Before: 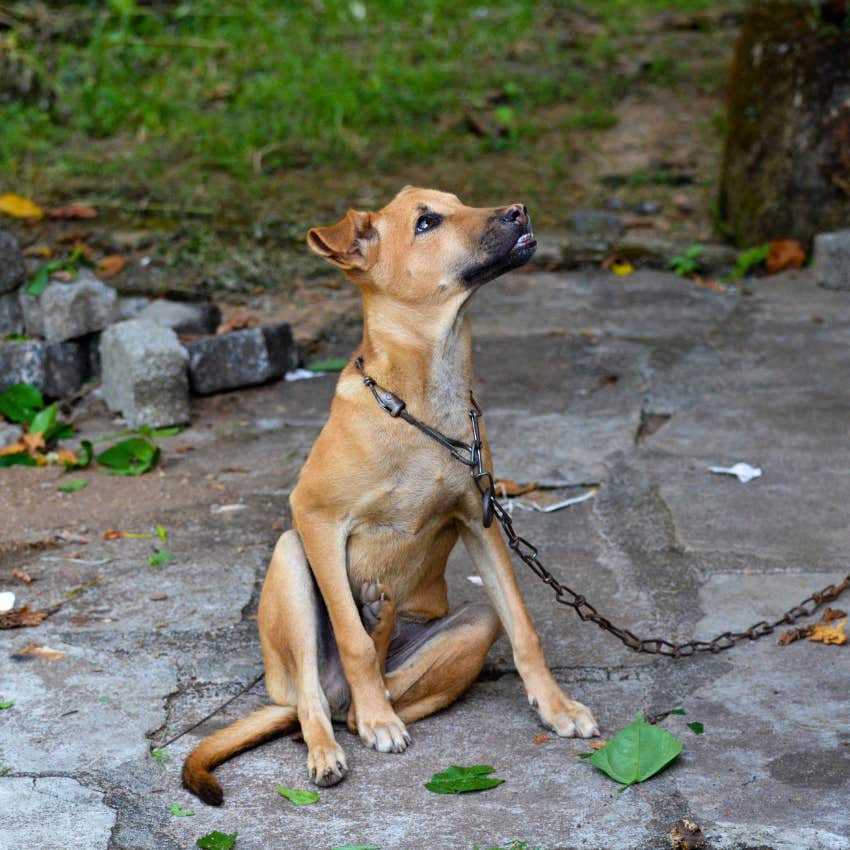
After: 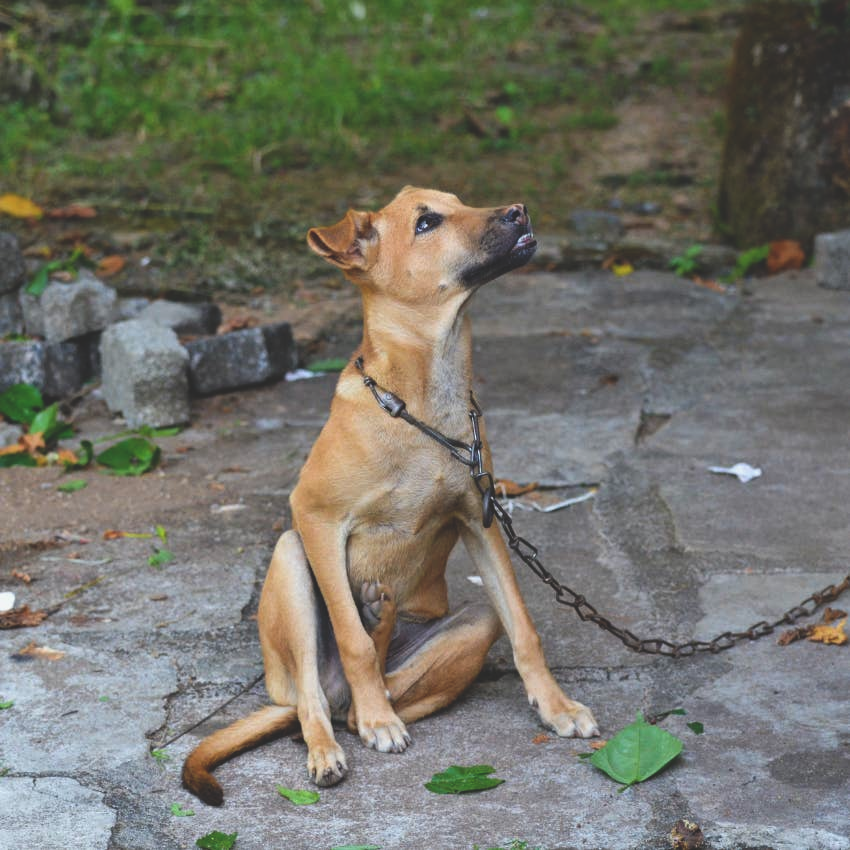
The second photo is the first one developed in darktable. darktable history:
exposure: black level correction -0.025, exposure -0.119 EV, compensate exposure bias true, compensate highlight preservation false
